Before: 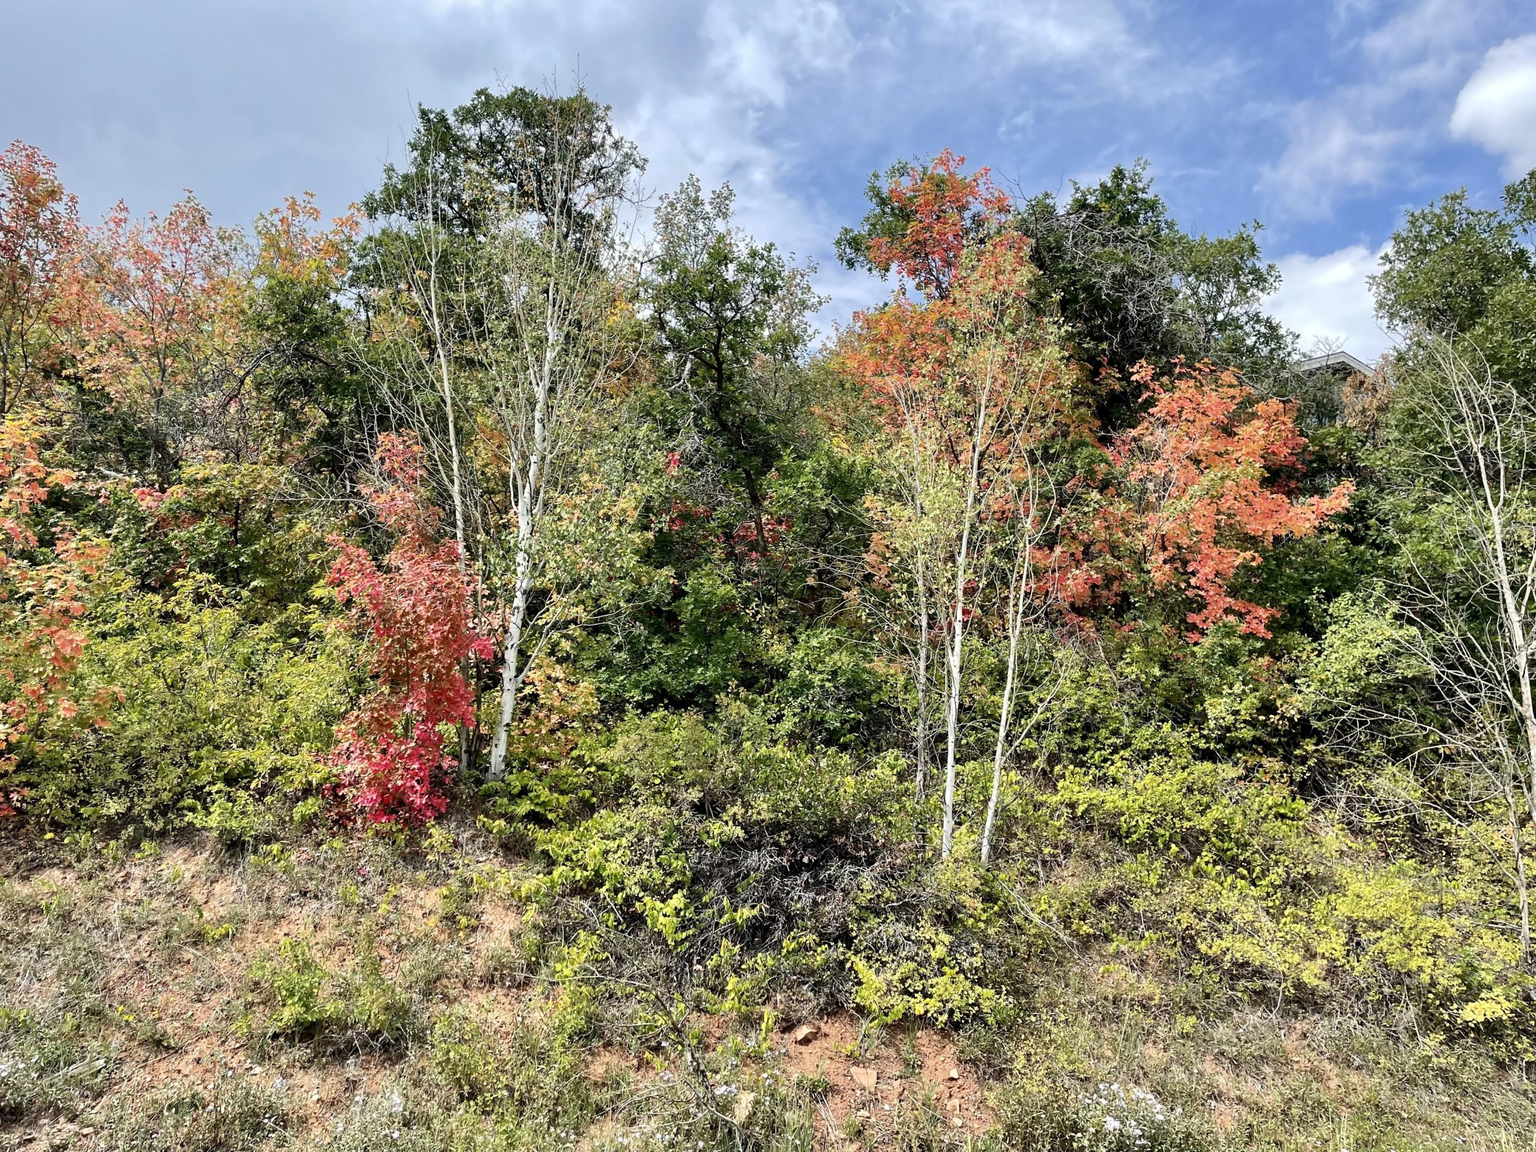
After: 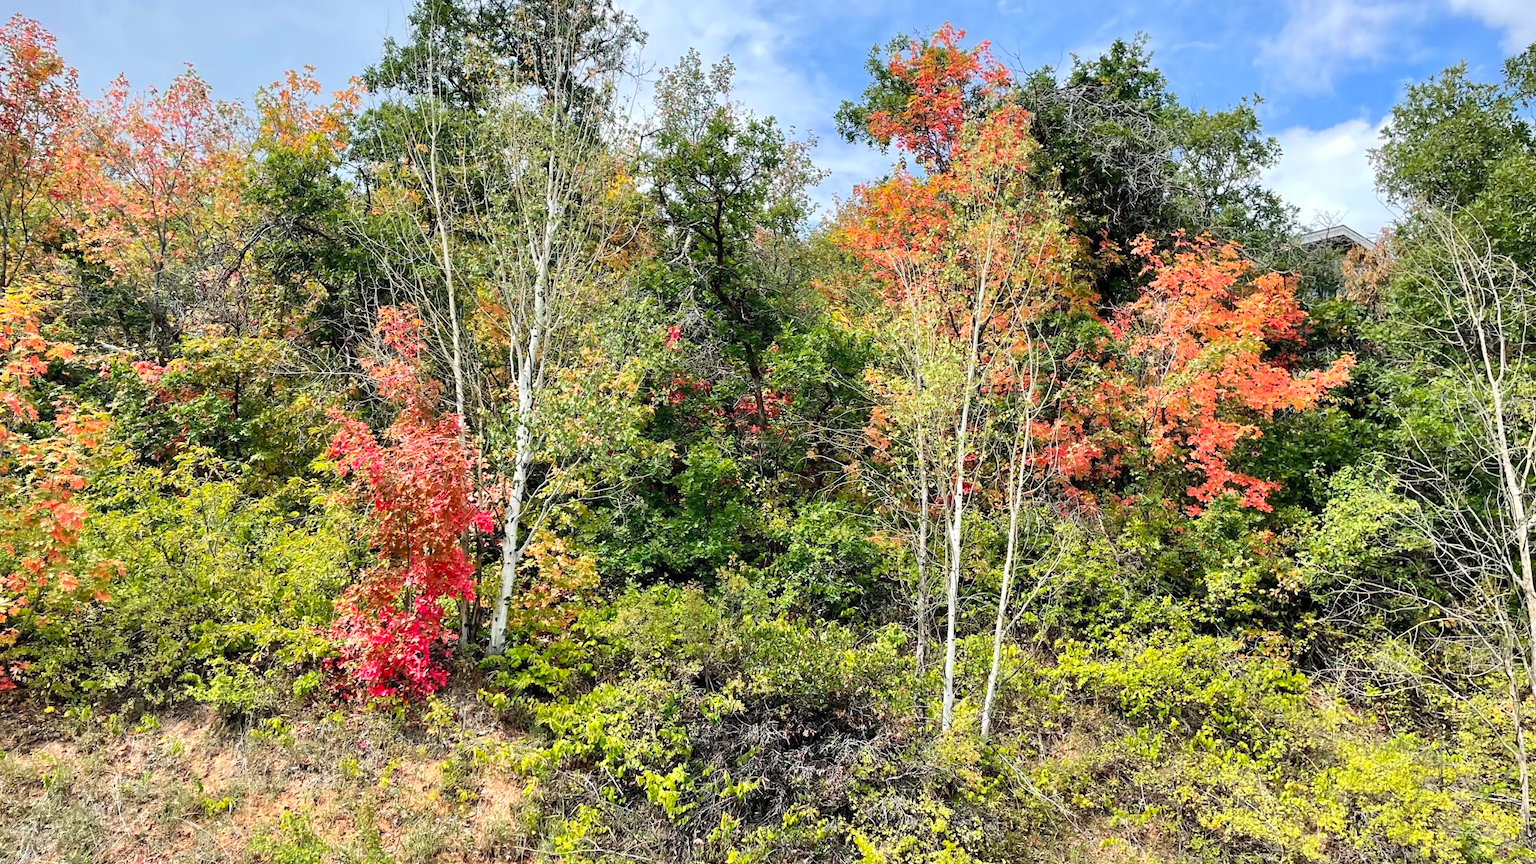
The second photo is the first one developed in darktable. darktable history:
contrast brightness saturation: brightness 0.085, saturation 0.194
exposure: exposure 0.074 EV, compensate highlight preservation false
crop: top 11.04%, bottom 13.925%
